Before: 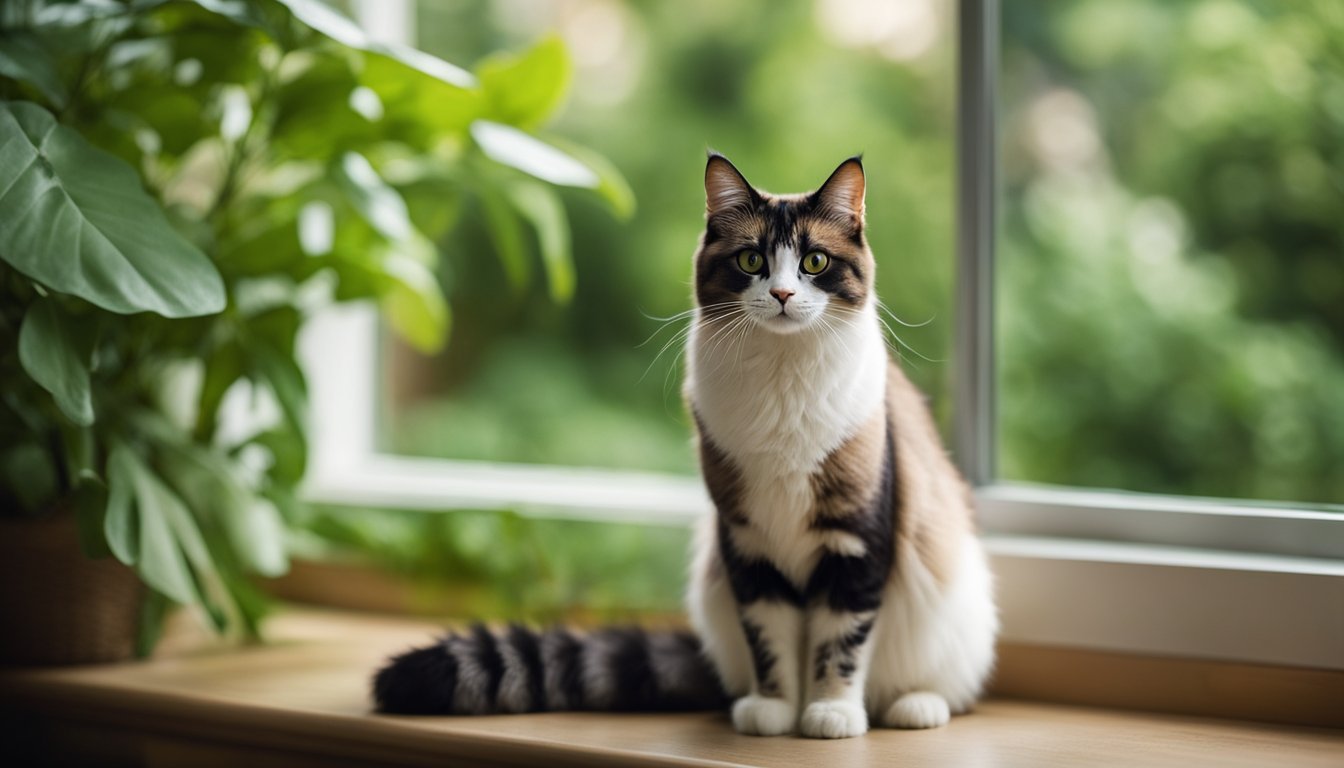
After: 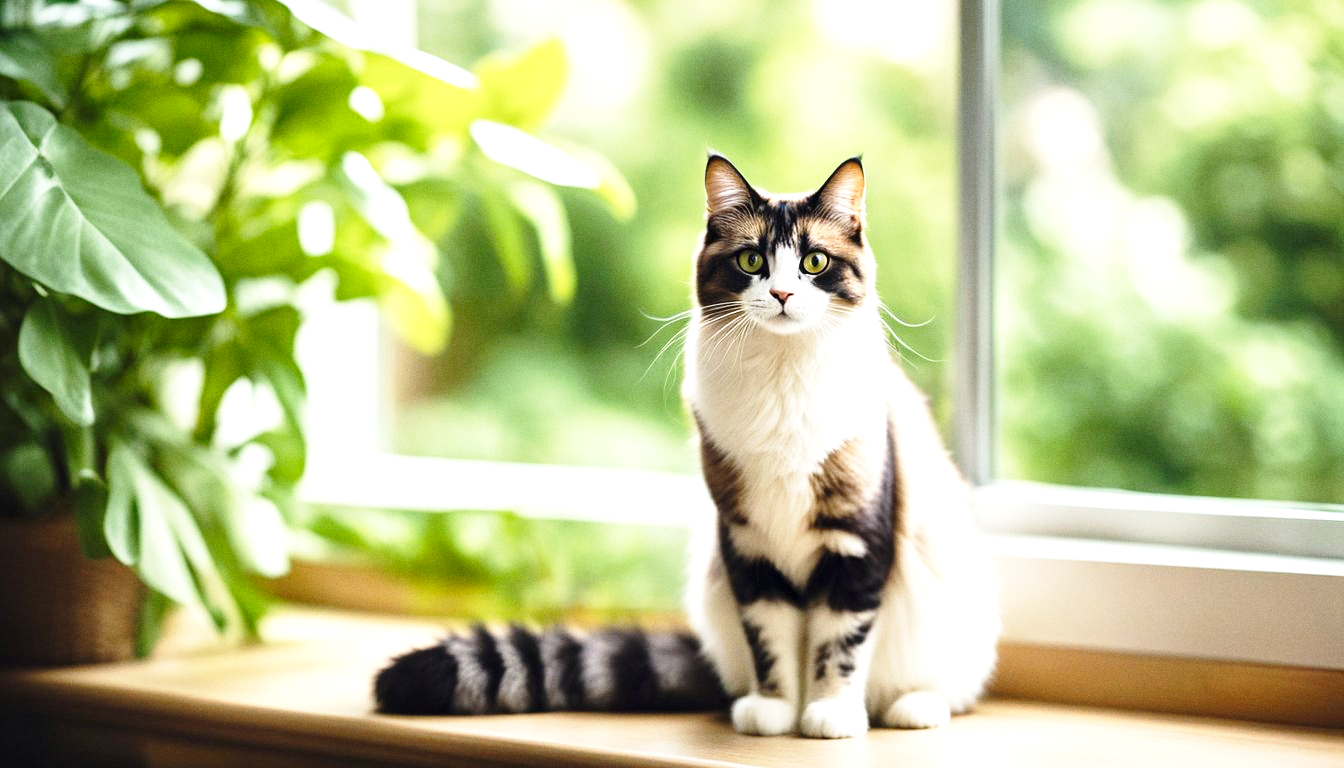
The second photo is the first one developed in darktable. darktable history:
exposure: exposure 1 EV, compensate highlight preservation false
base curve: curves: ch0 [(0, 0) (0.028, 0.03) (0.121, 0.232) (0.46, 0.748) (0.859, 0.968) (1, 1)], preserve colors none
grain: coarseness 7.08 ISO, strength 21.67%, mid-tones bias 59.58%
local contrast: mode bilateral grid, contrast 20, coarseness 50, detail 120%, midtone range 0.2
